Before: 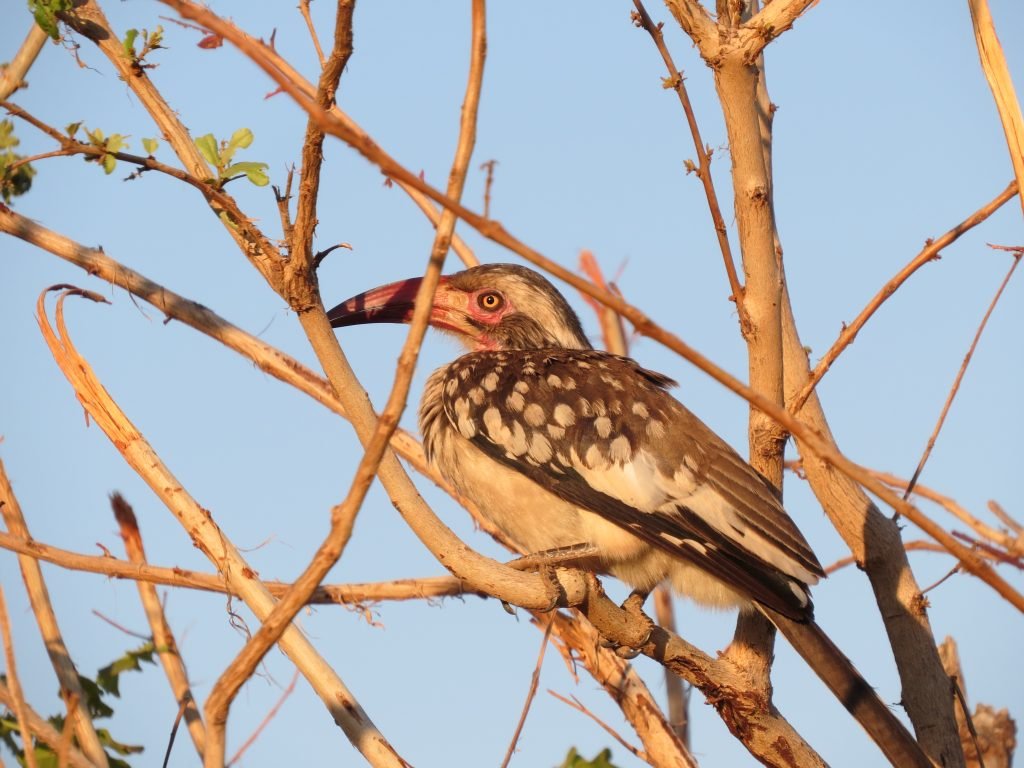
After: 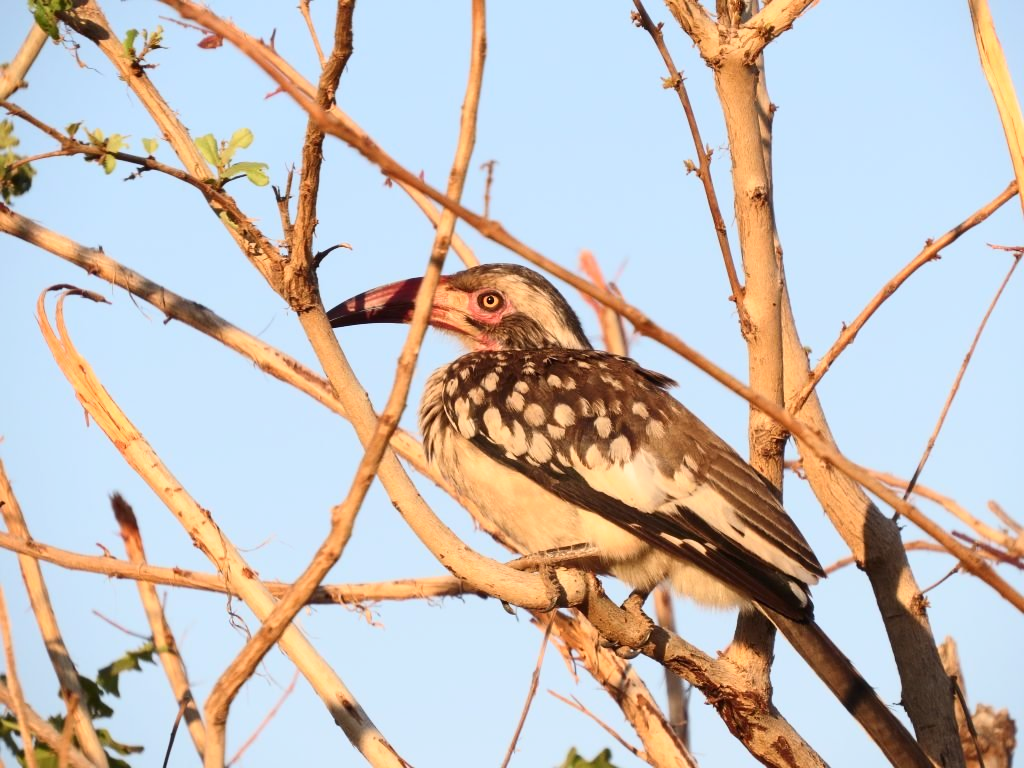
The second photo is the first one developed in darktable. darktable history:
contrast brightness saturation: contrast 0.243, brightness 0.089
